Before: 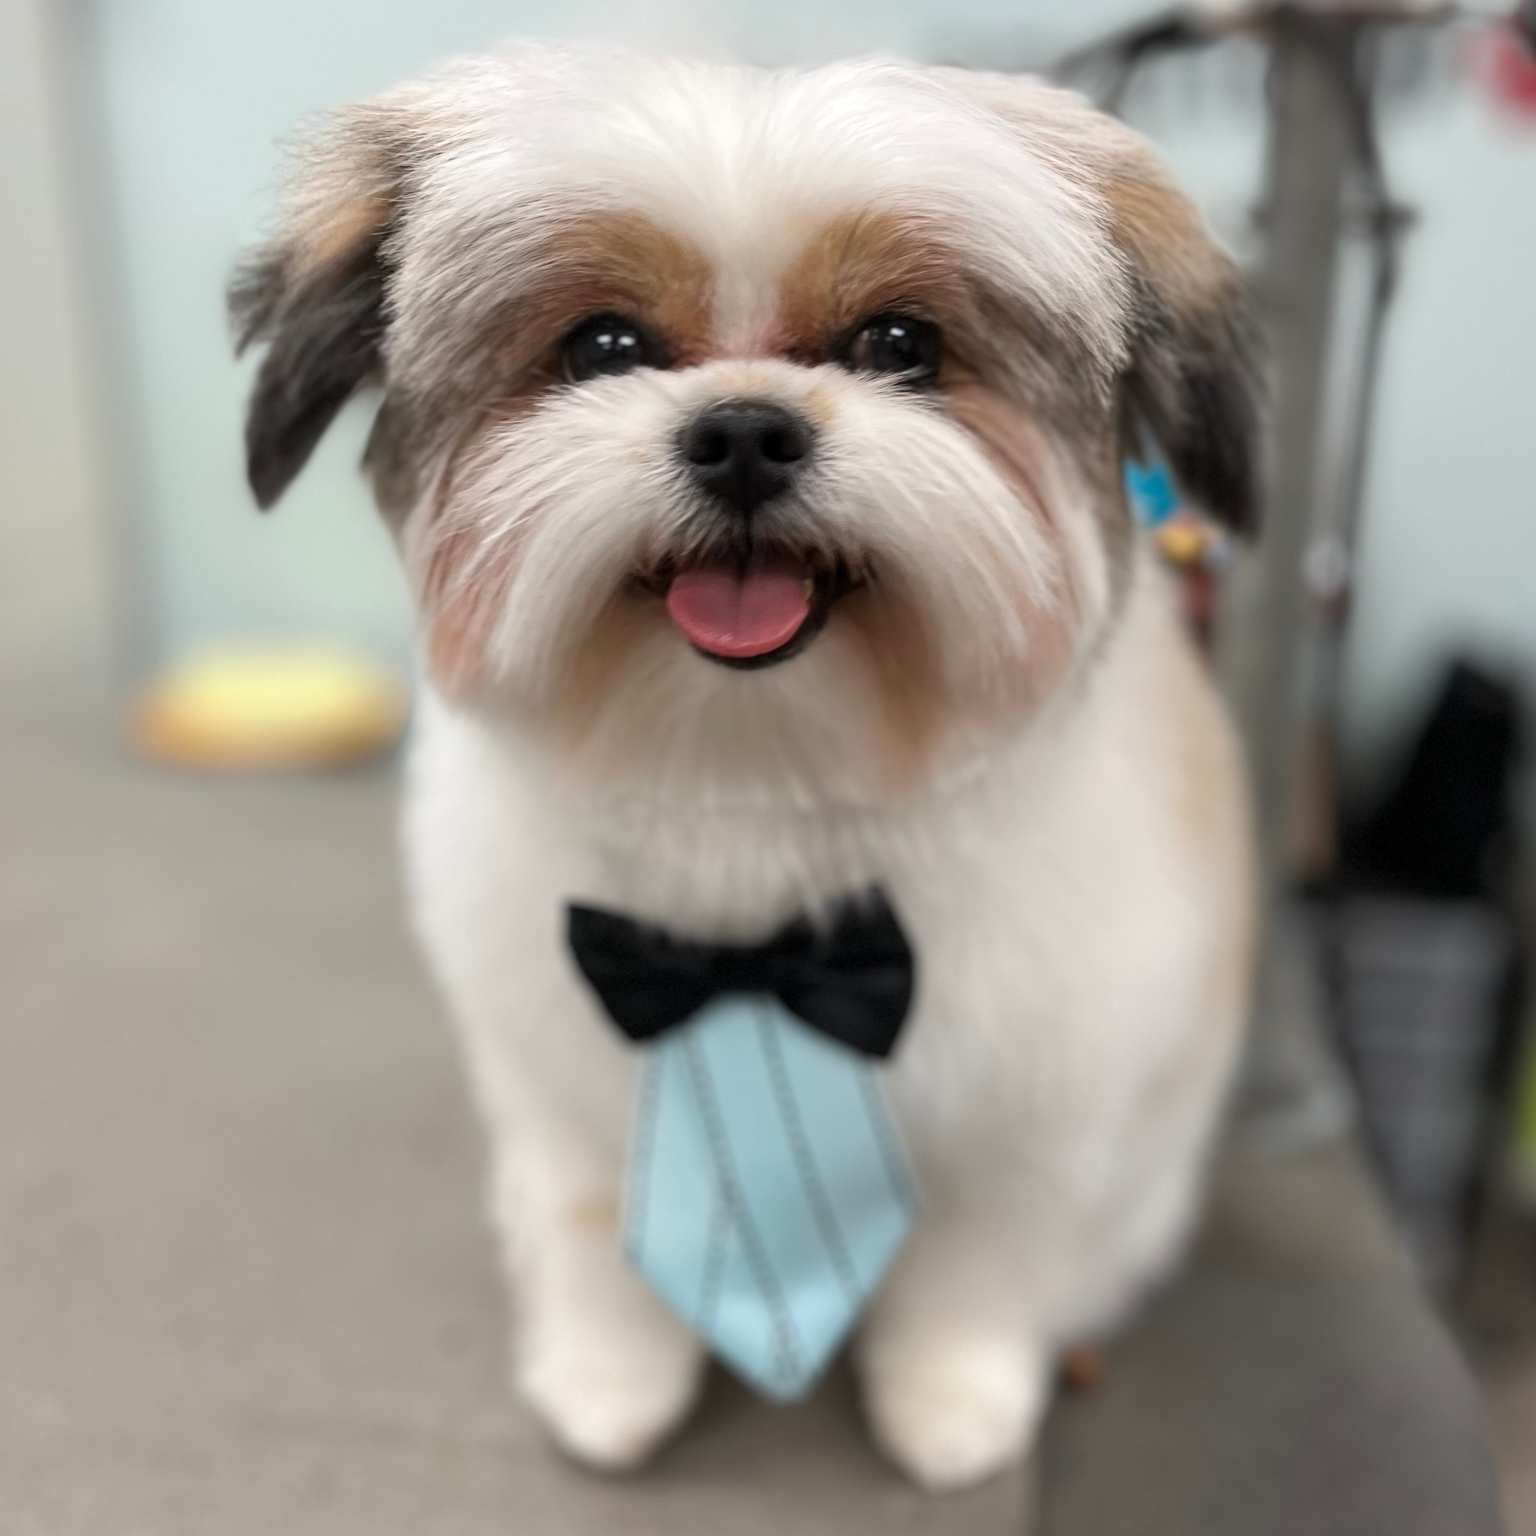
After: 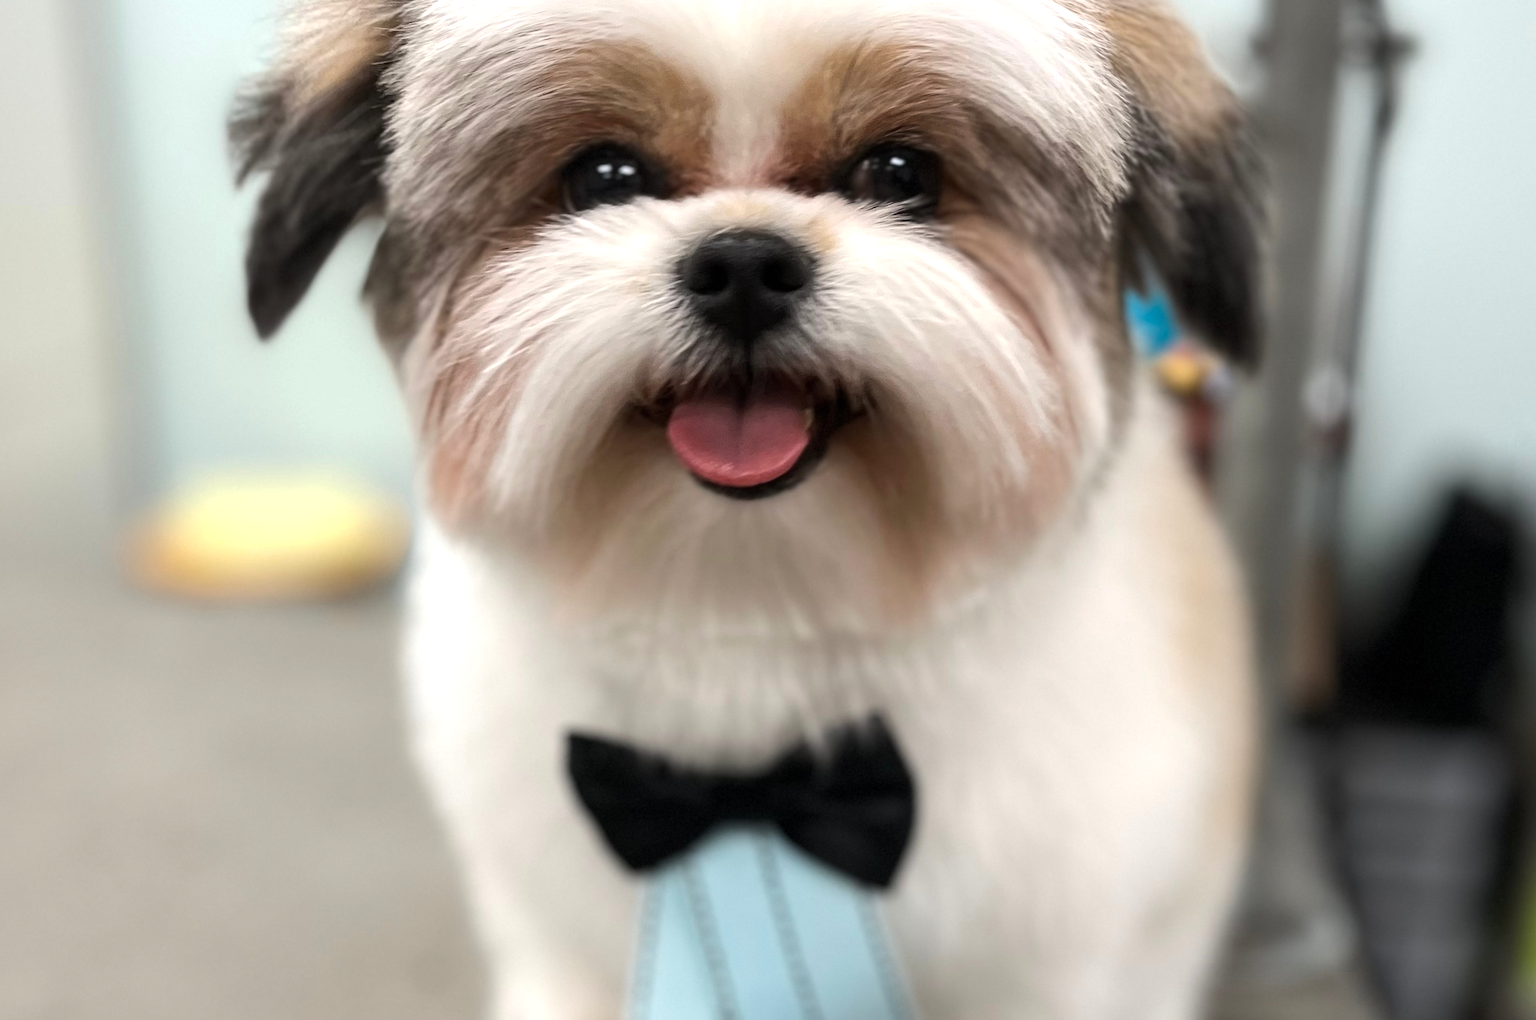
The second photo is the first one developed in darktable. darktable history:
tone equalizer: -8 EV -0.39 EV, -7 EV -0.369 EV, -6 EV -0.341 EV, -5 EV -0.247 EV, -3 EV 0.233 EV, -2 EV 0.336 EV, -1 EV 0.413 EV, +0 EV 0.437 EV, edges refinement/feathering 500, mask exposure compensation -1.57 EV, preserve details no
crop: top 11.148%, bottom 22.406%
